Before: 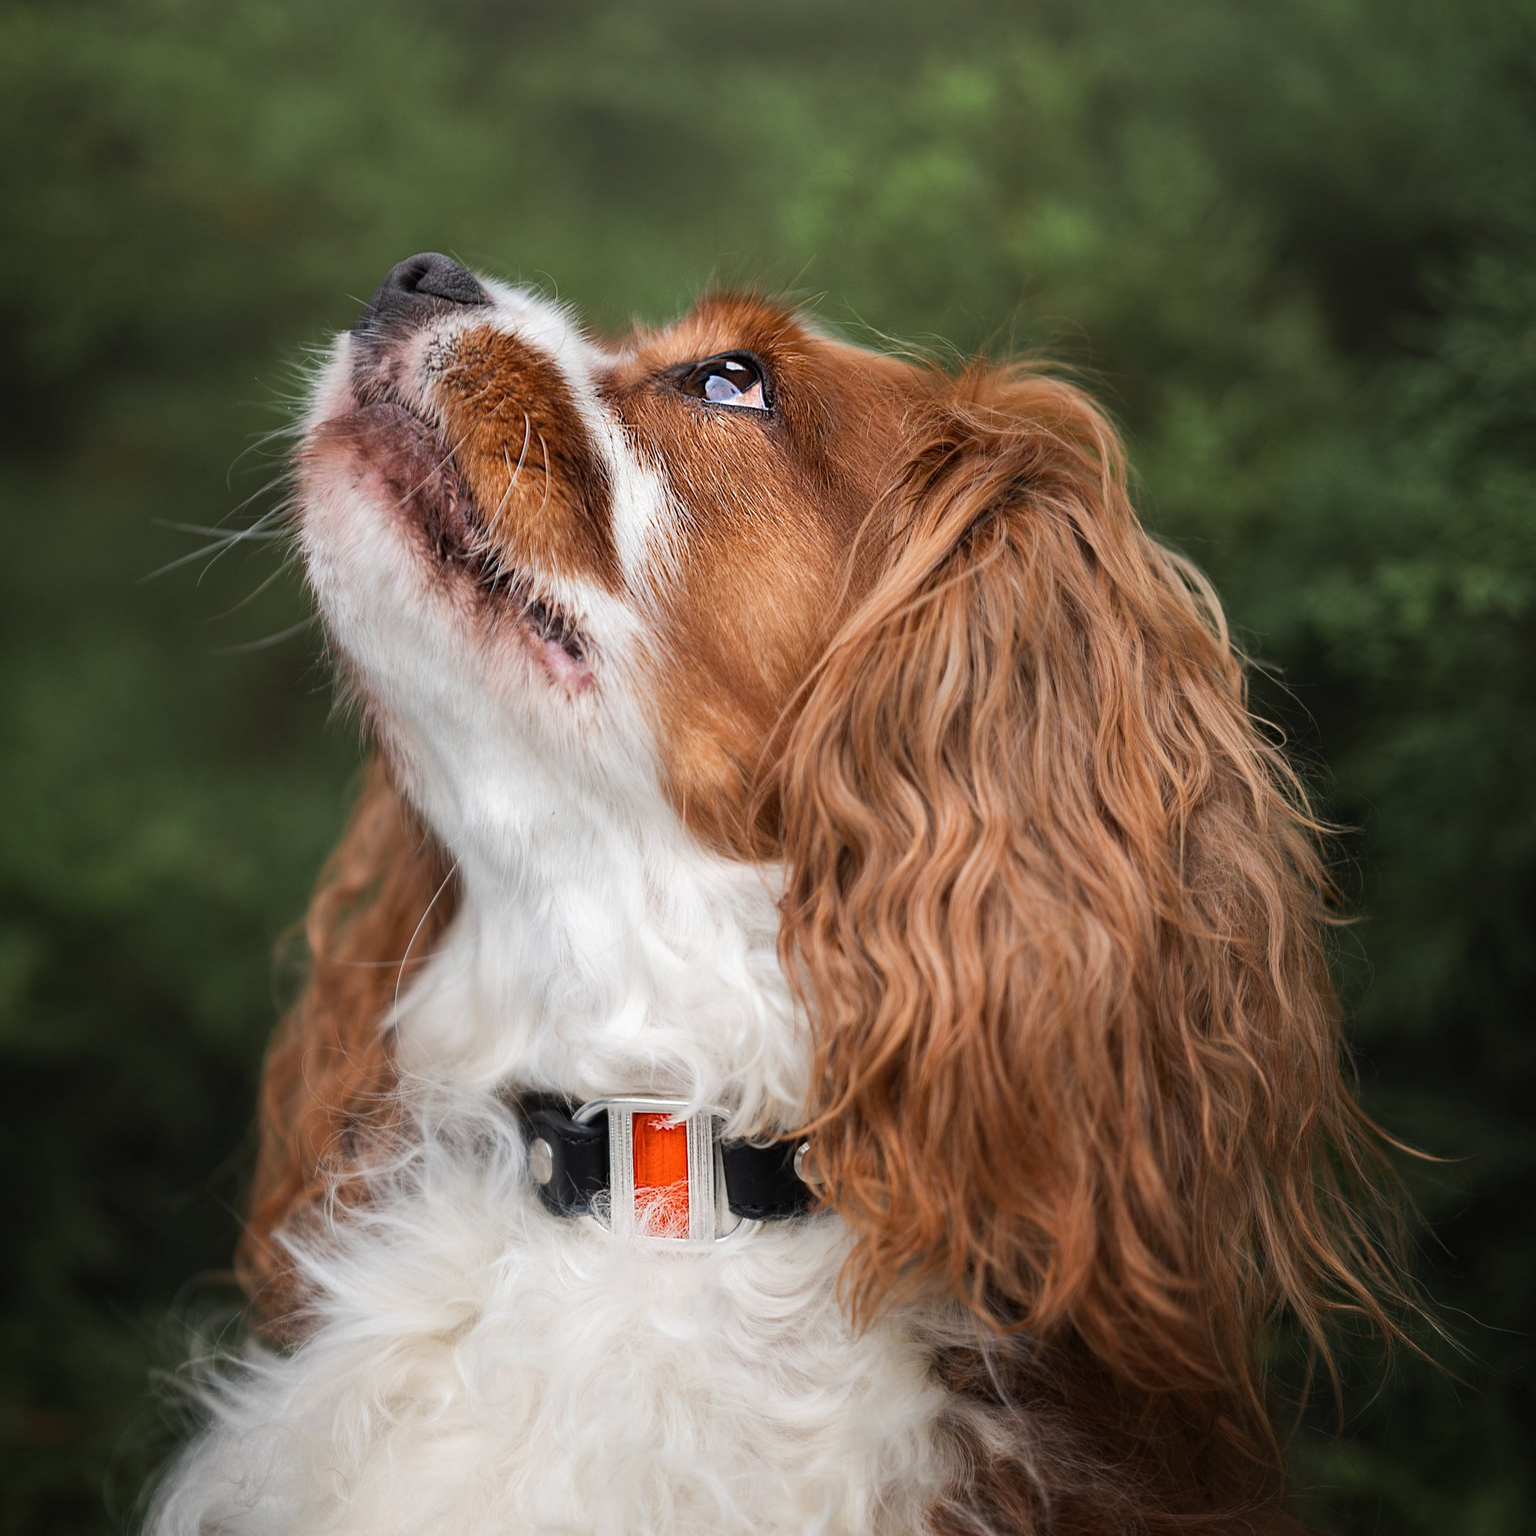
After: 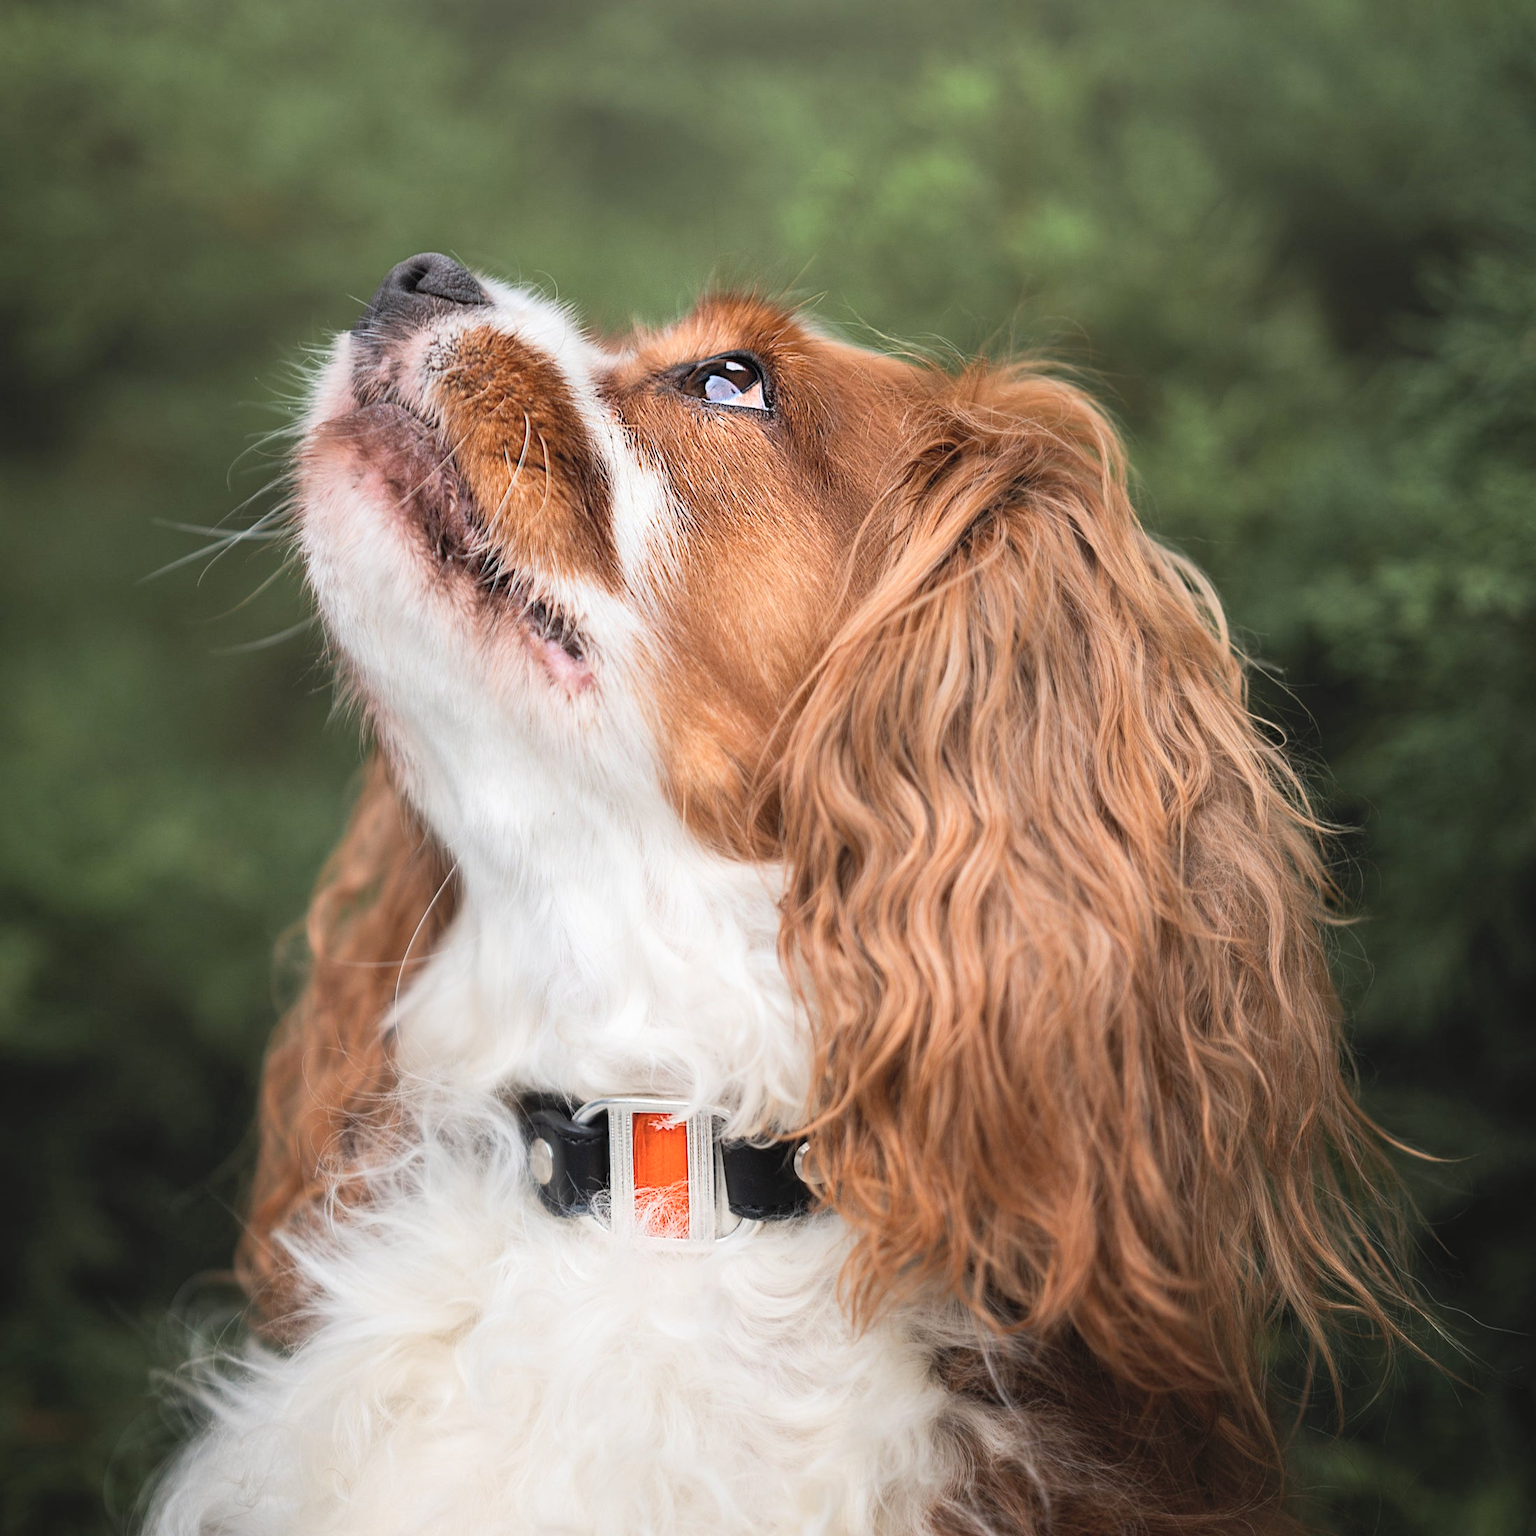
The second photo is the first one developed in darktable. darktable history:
contrast brightness saturation: contrast 0.143, brightness 0.222
